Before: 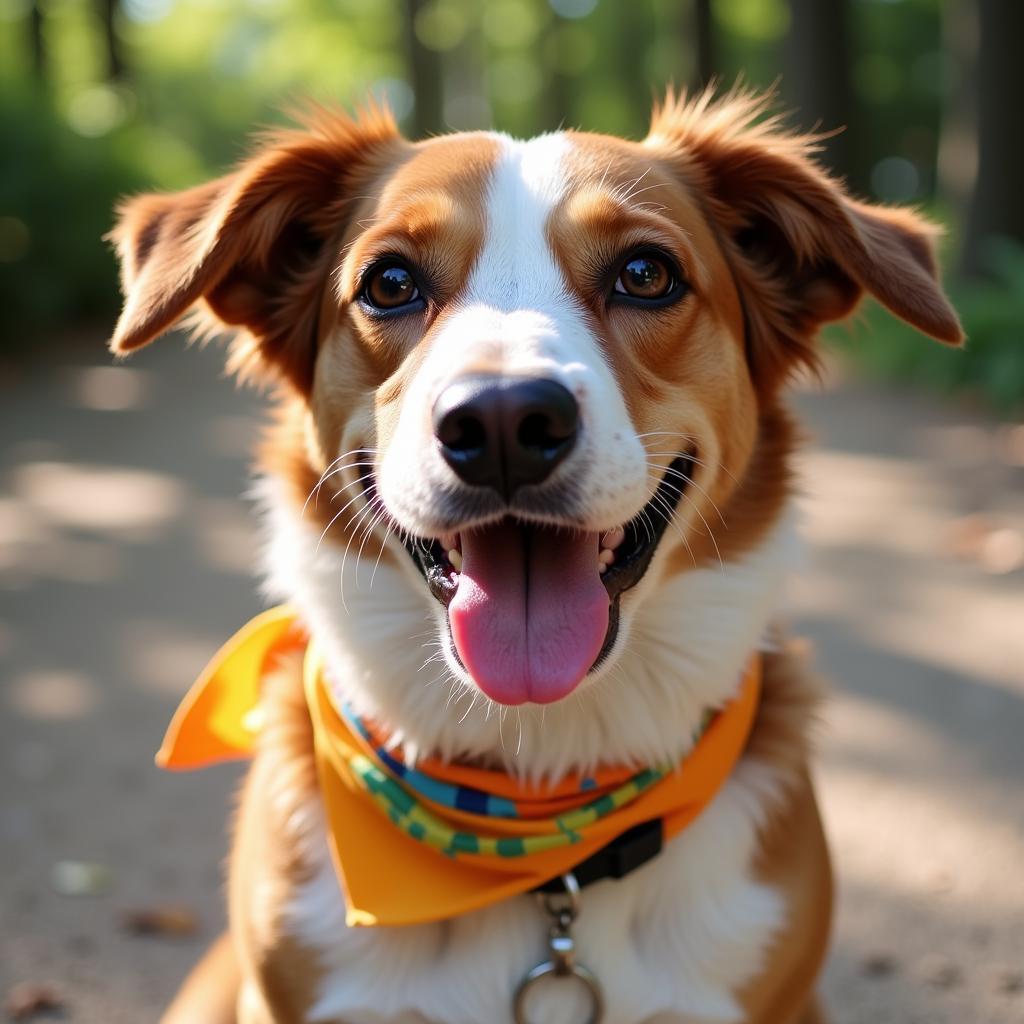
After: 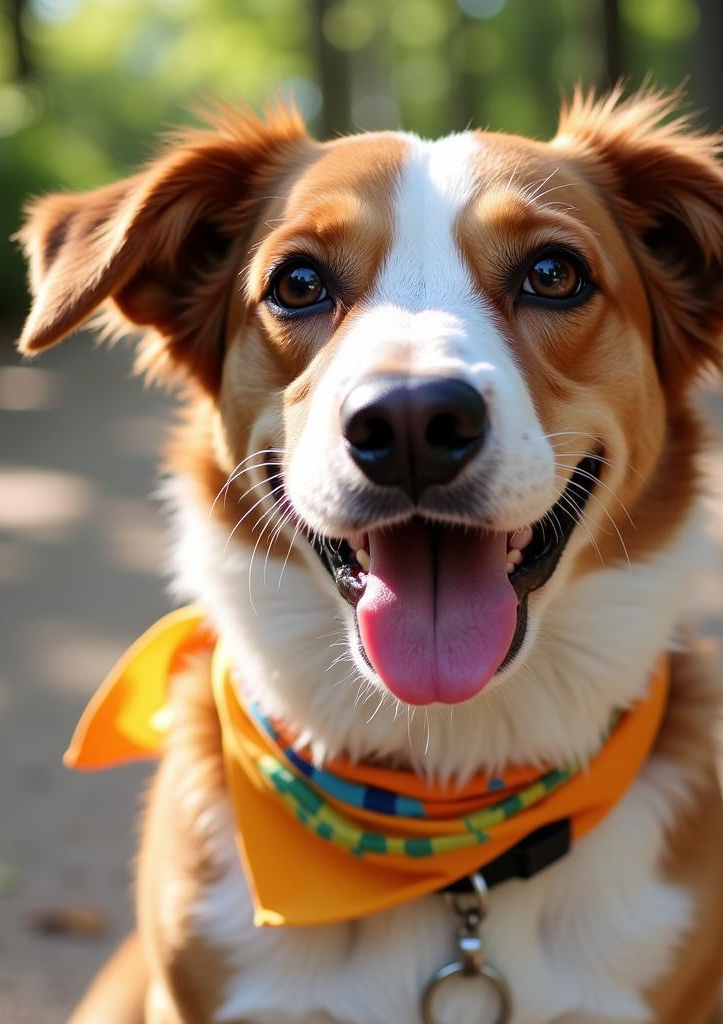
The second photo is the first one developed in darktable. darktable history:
crop and rotate: left 8.996%, right 20.398%
